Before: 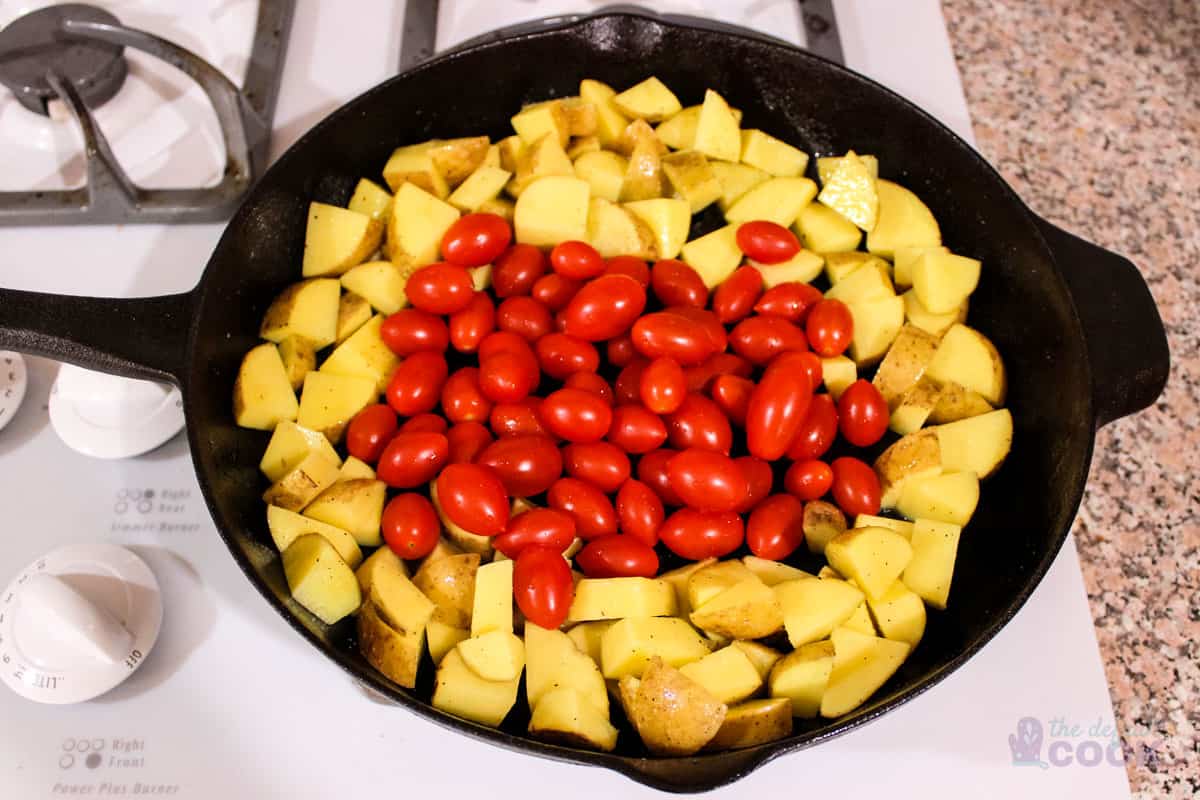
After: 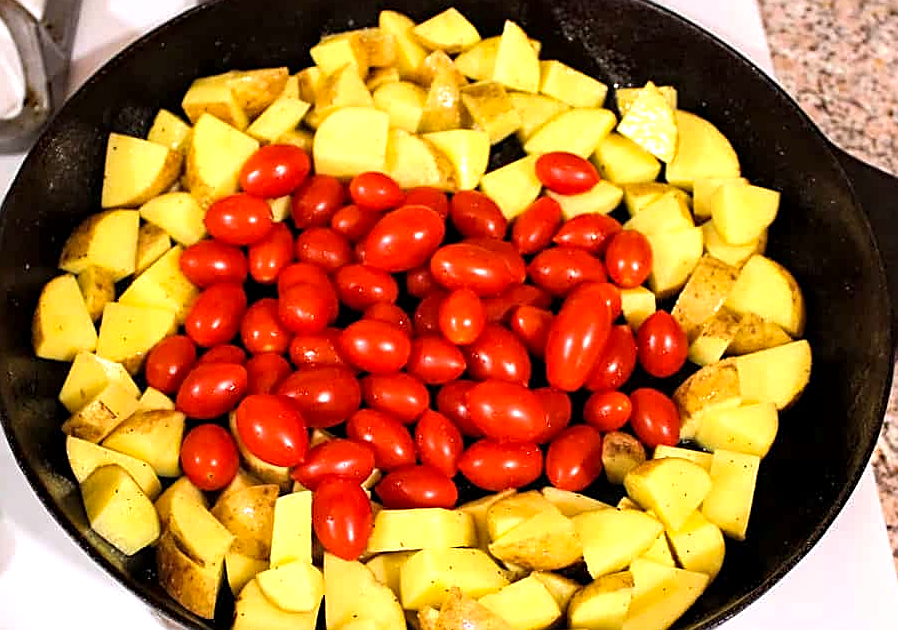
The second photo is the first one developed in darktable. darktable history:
haze removal: compatibility mode true, adaptive false
sharpen: on, module defaults
crop: left 16.768%, top 8.653%, right 8.362%, bottom 12.485%
exposure: black level correction 0, exposure 0.4 EV, compensate exposure bias true, compensate highlight preservation false
local contrast: highlights 100%, shadows 100%, detail 120%, midtone range 0.2
